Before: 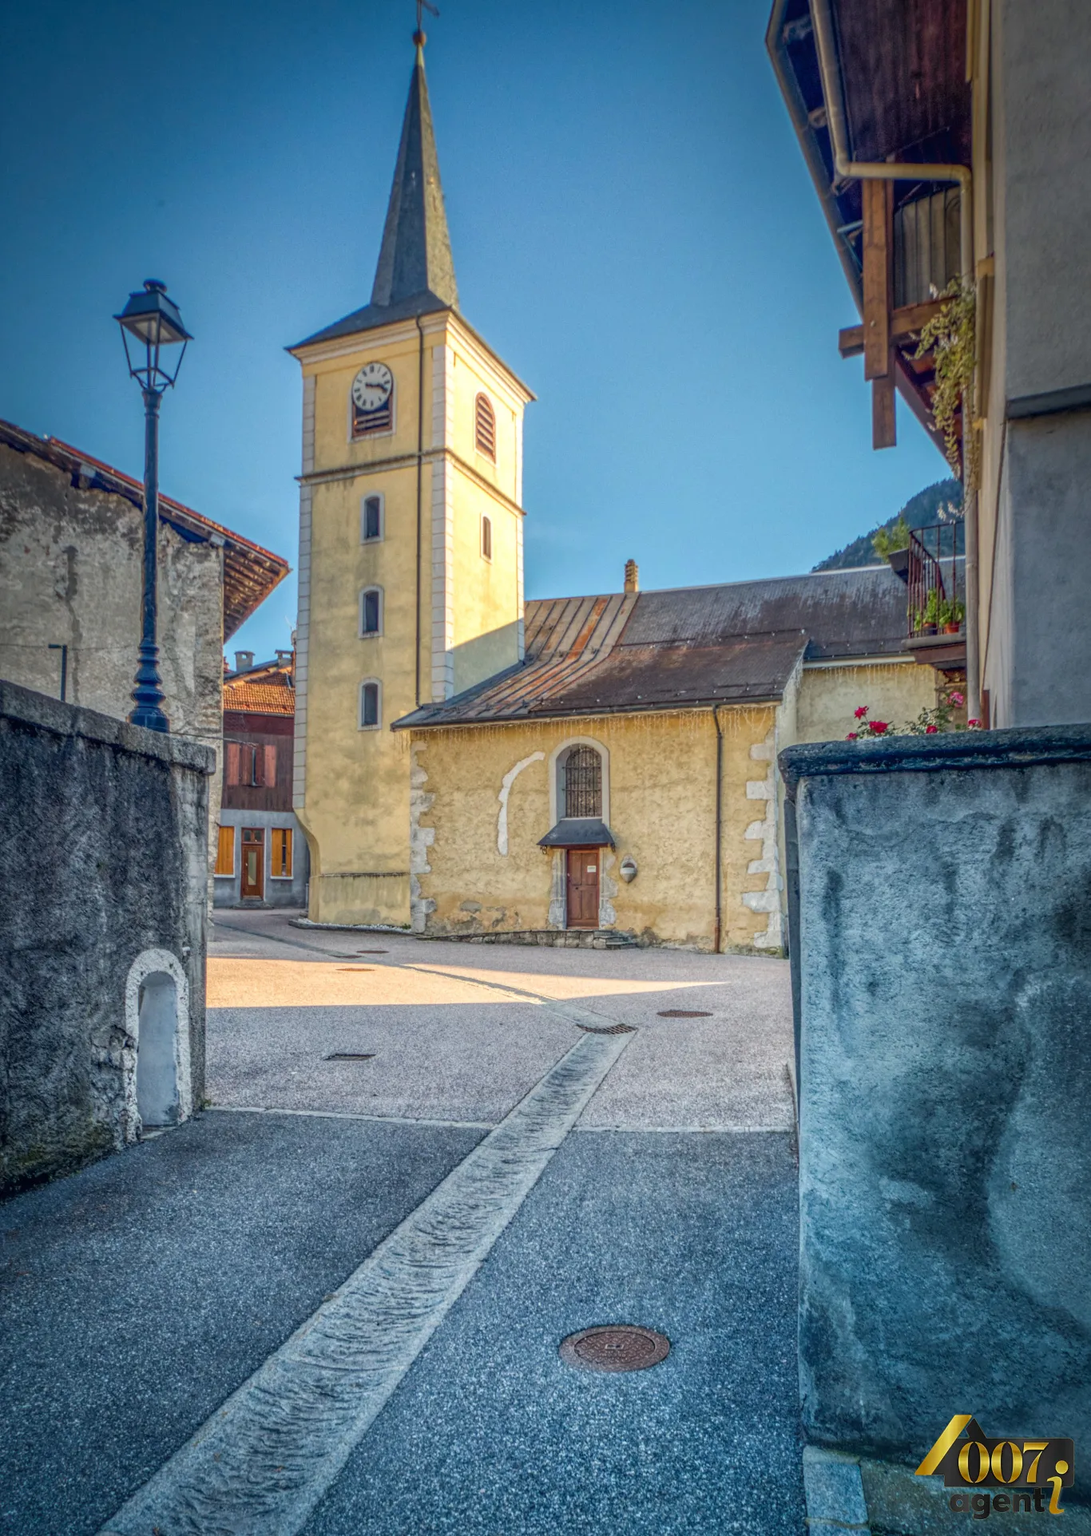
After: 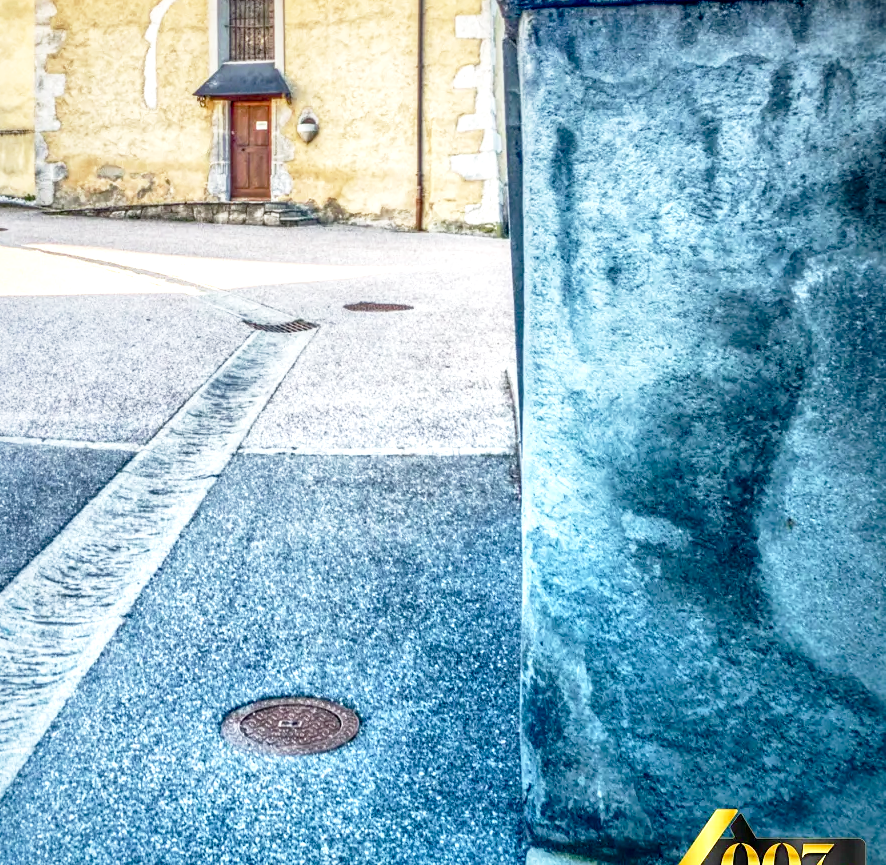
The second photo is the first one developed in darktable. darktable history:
local contrast: mode bilateral grid, contrast 100, coarseness 100, detail 165%, midtone range 0.2
base curve: curves: ch0 [(0, 0) (0.012, 0.01) (0.073, 0.168) (0.31, 0.711) (0.645, 0.957) (1, 1)], preserve colors none
crop and rotate: left 35.114%, top 50.09%, bottom 4.926%
